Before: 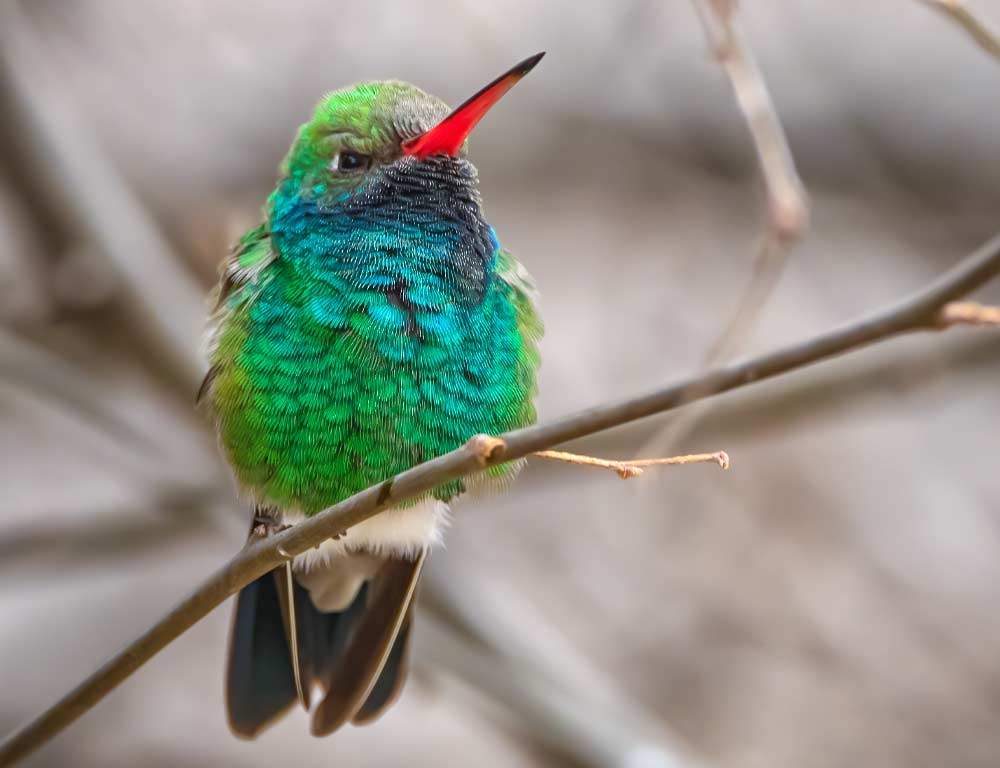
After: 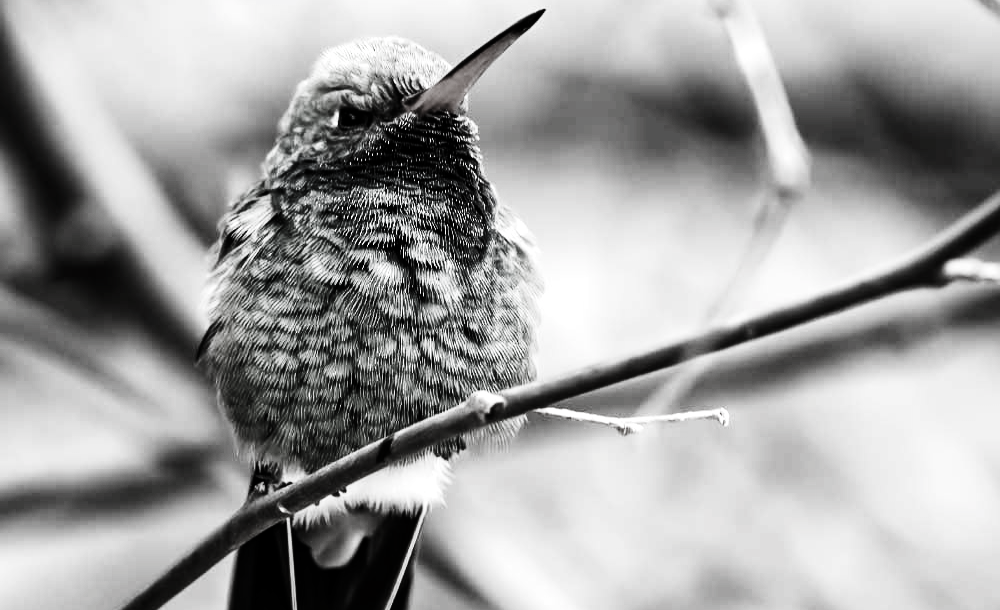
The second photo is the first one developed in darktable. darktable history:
contrast brightness saturation: contrast -0.035, brightness -0.584, saturation -0.985
exposure: black level correction 0, exposure 0.681 EV, compensate exposure bias true, compensate highlight preservation false
crop and rotate: top 5.656%, bottom 14.884%
tone curve: curves: ch0 [(0, 0) (0.004, 0) (0.133, 0.071) (0.325, 0.456) (0.832, 0.957) (1, 1)], preserve colors none
